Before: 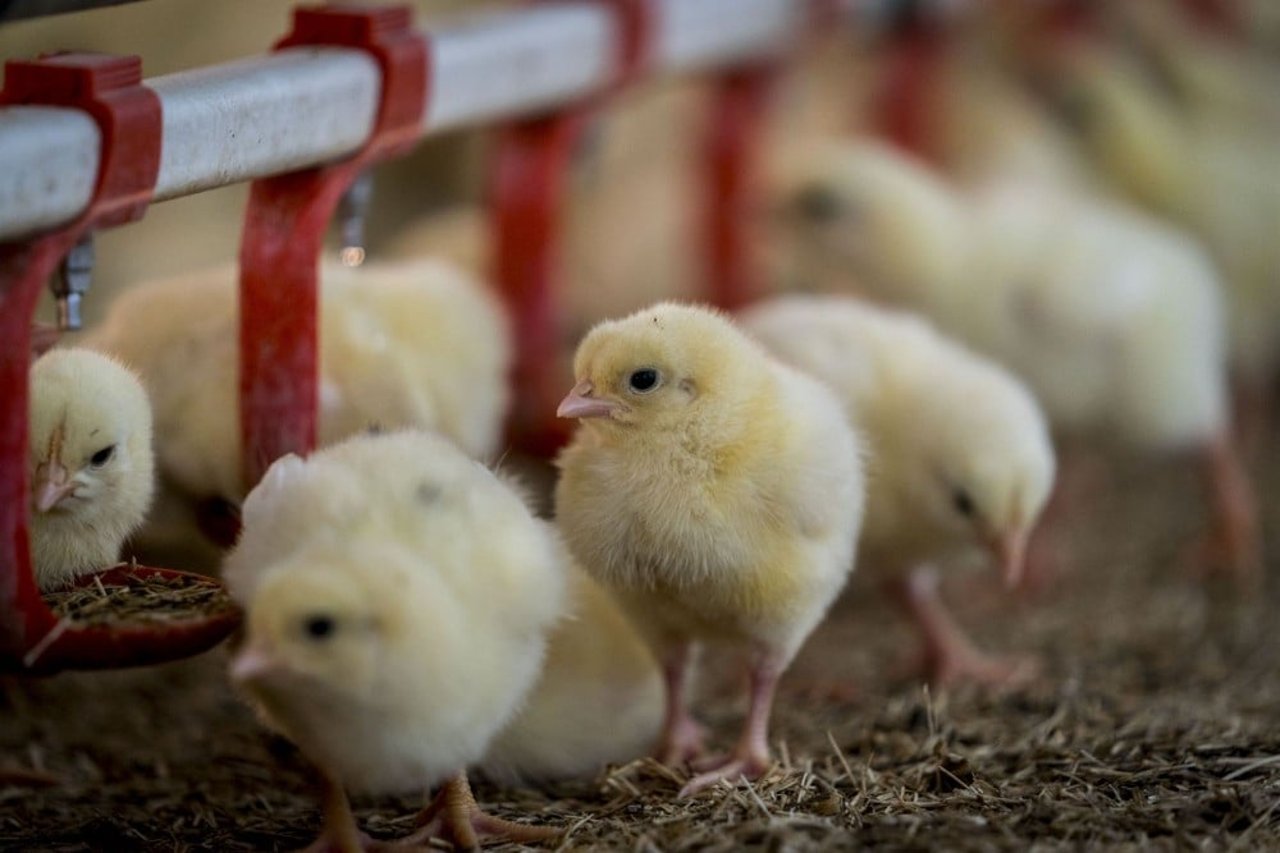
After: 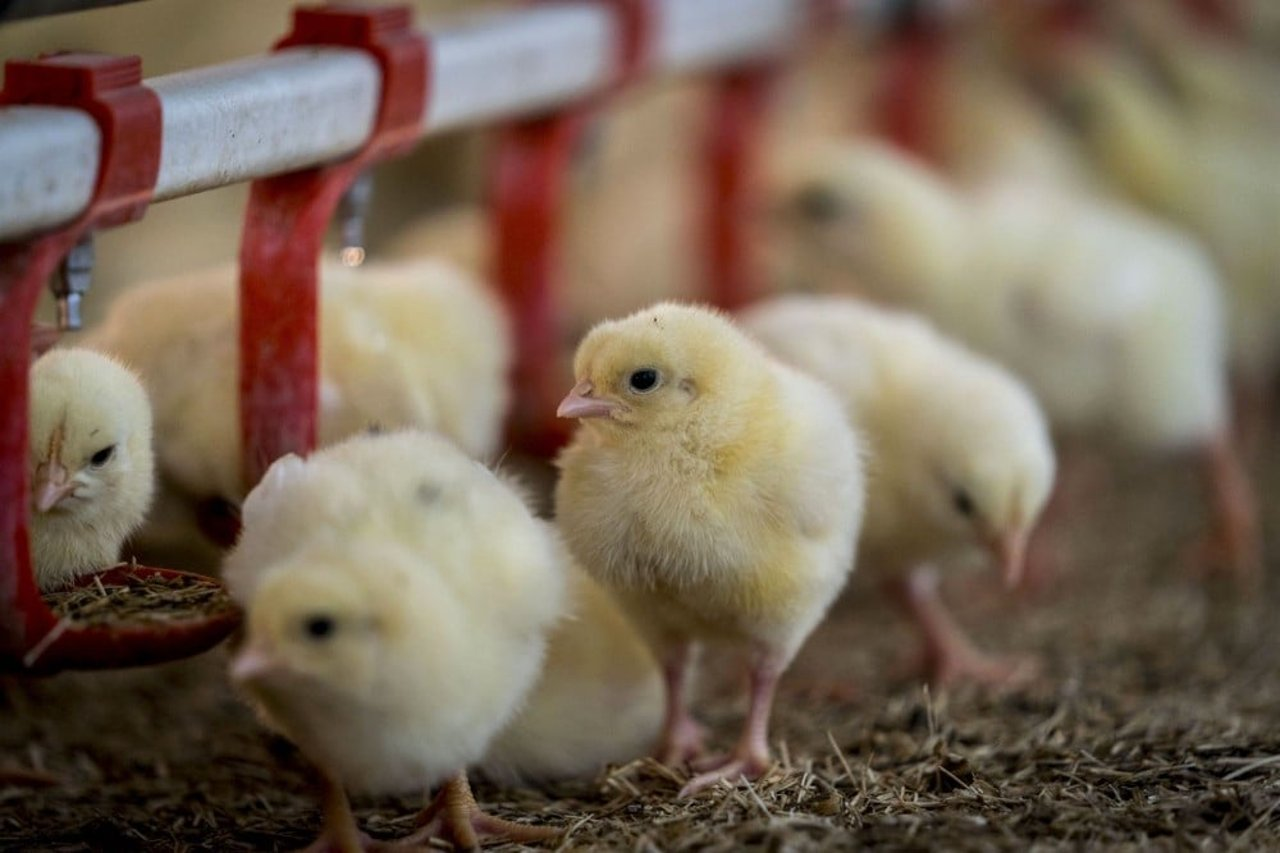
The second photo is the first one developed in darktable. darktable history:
exposure: exposure 0.135 EV, compensate highlight preservation false
